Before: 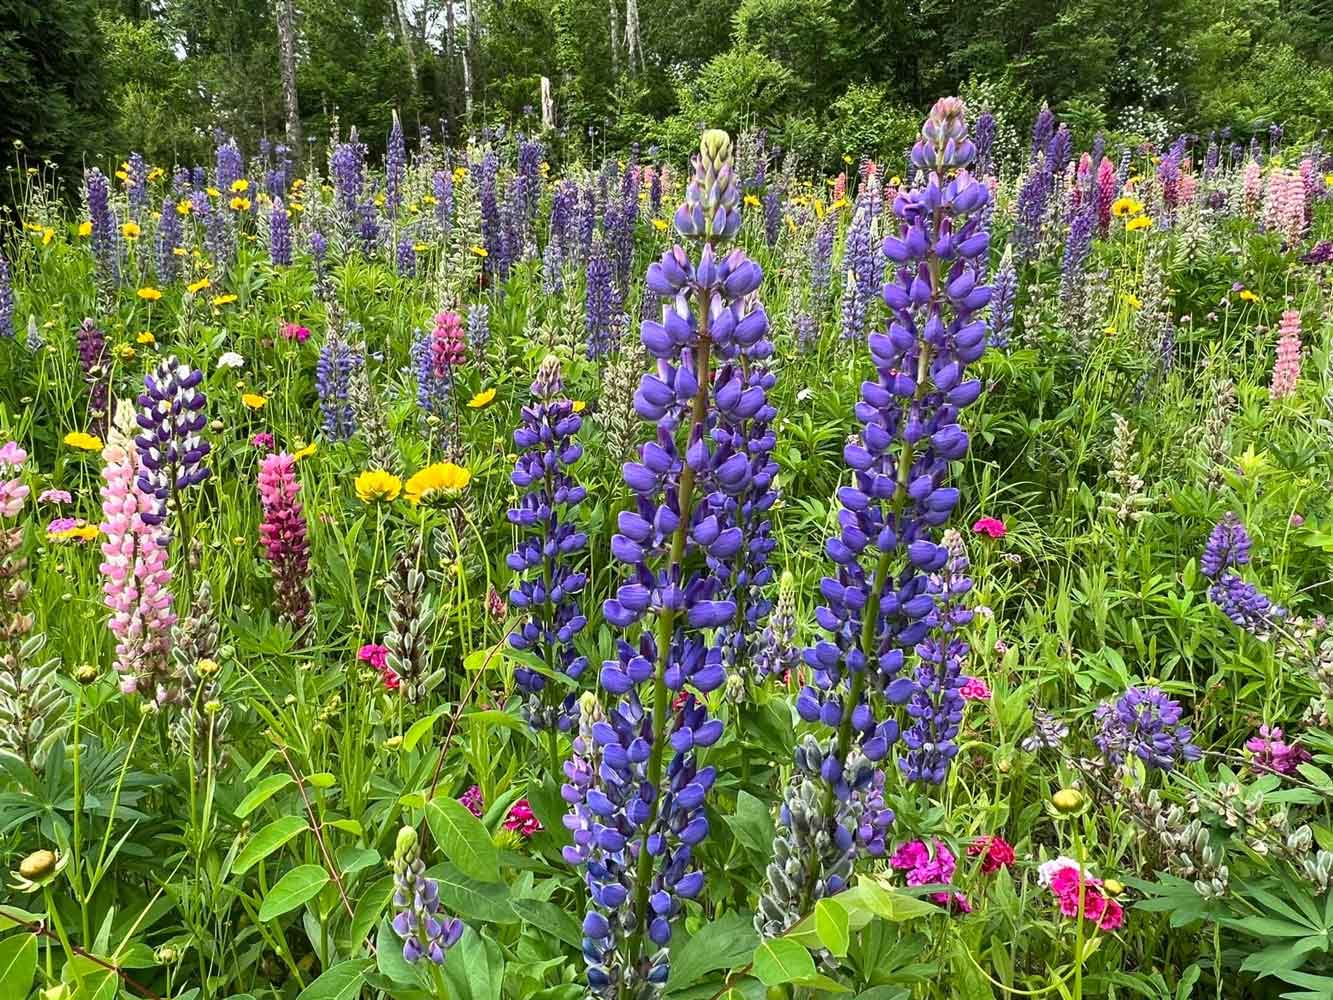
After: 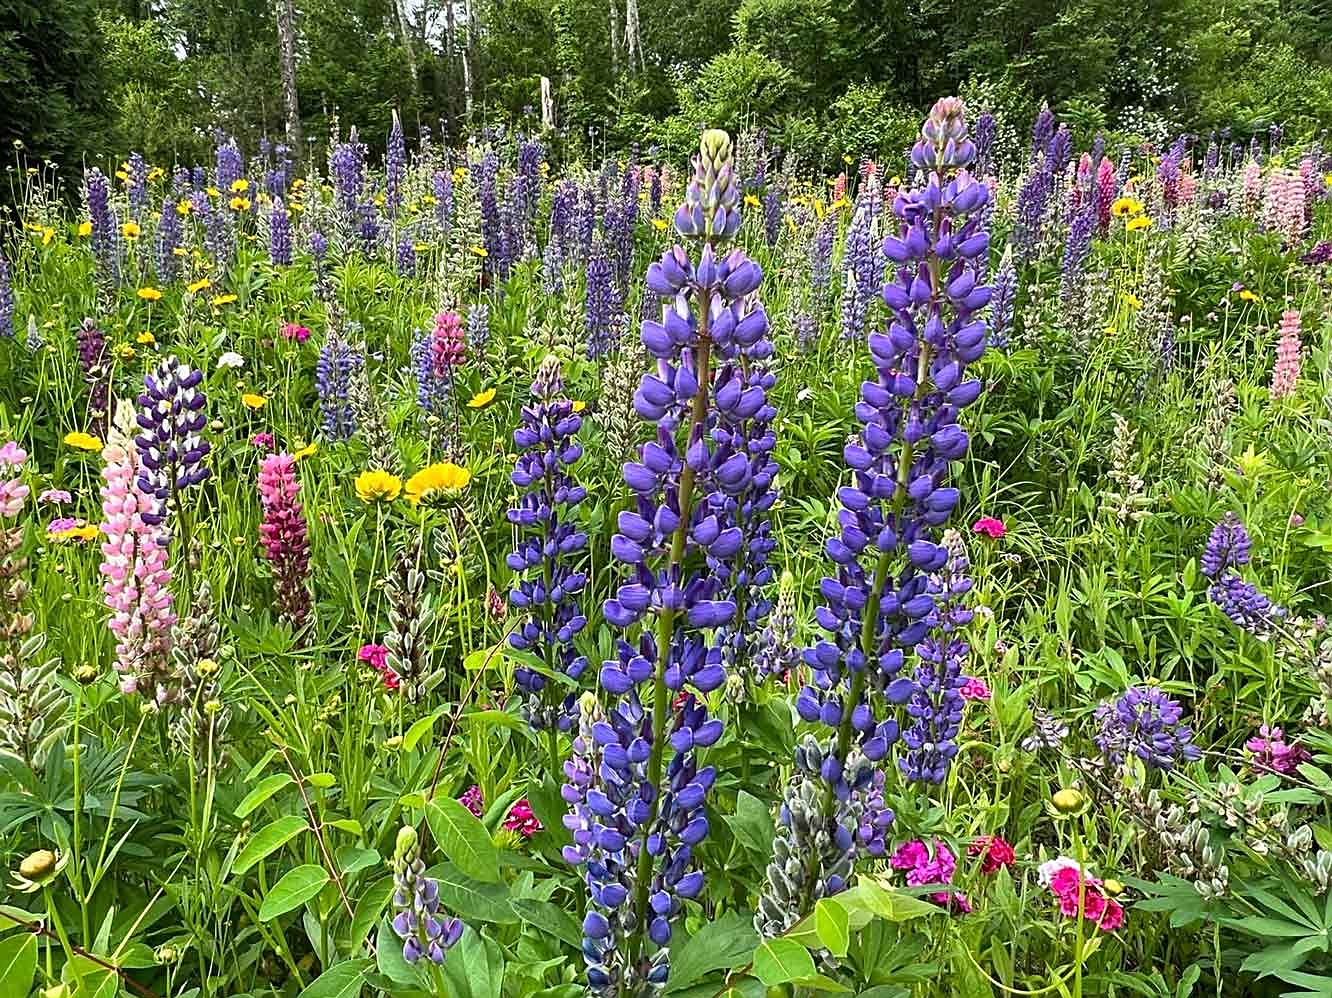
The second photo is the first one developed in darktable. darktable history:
sharpen: radius 1.967
crop: top 0.05%, bottom 0.098%
